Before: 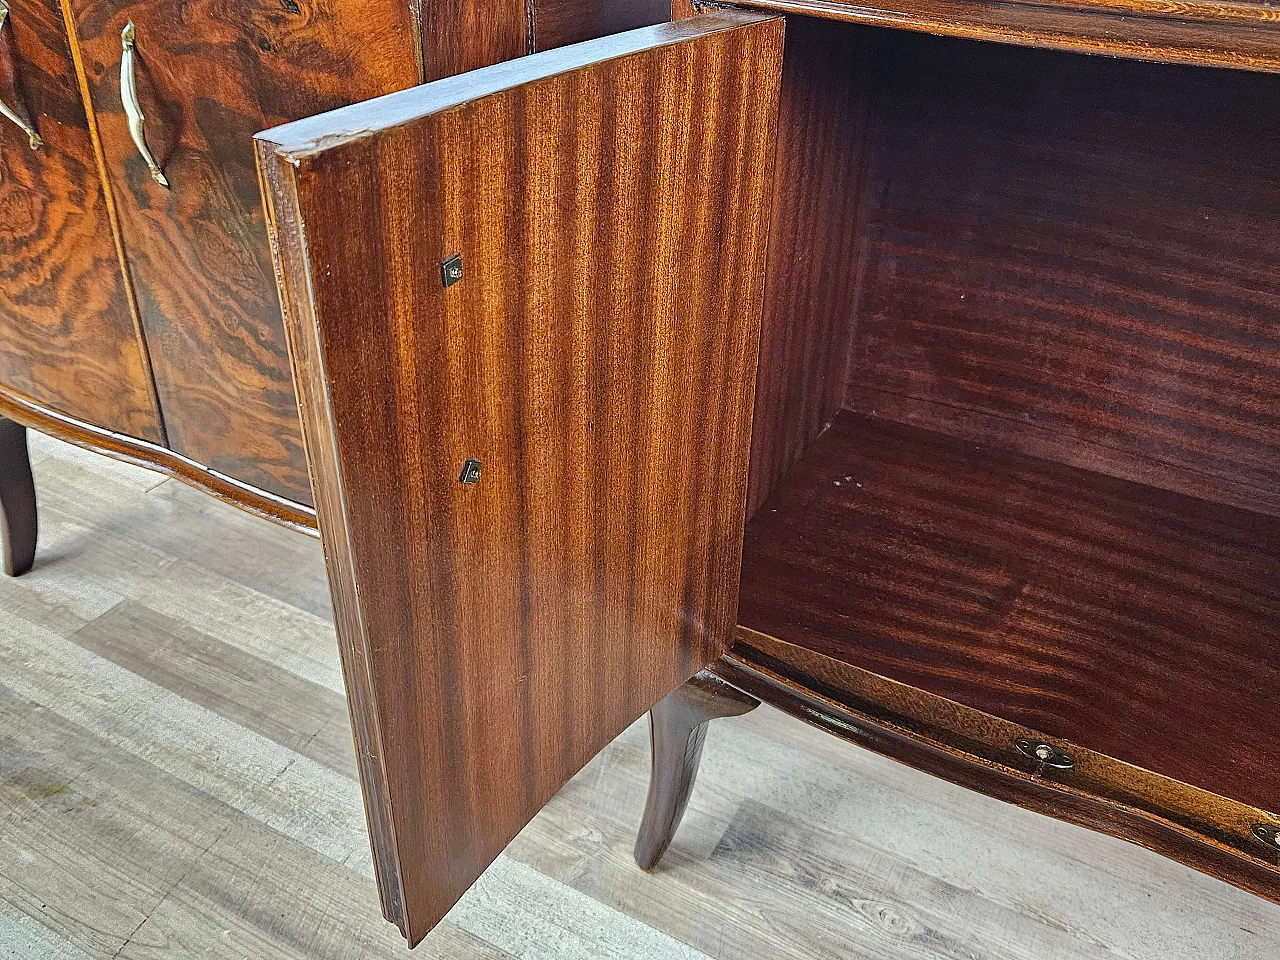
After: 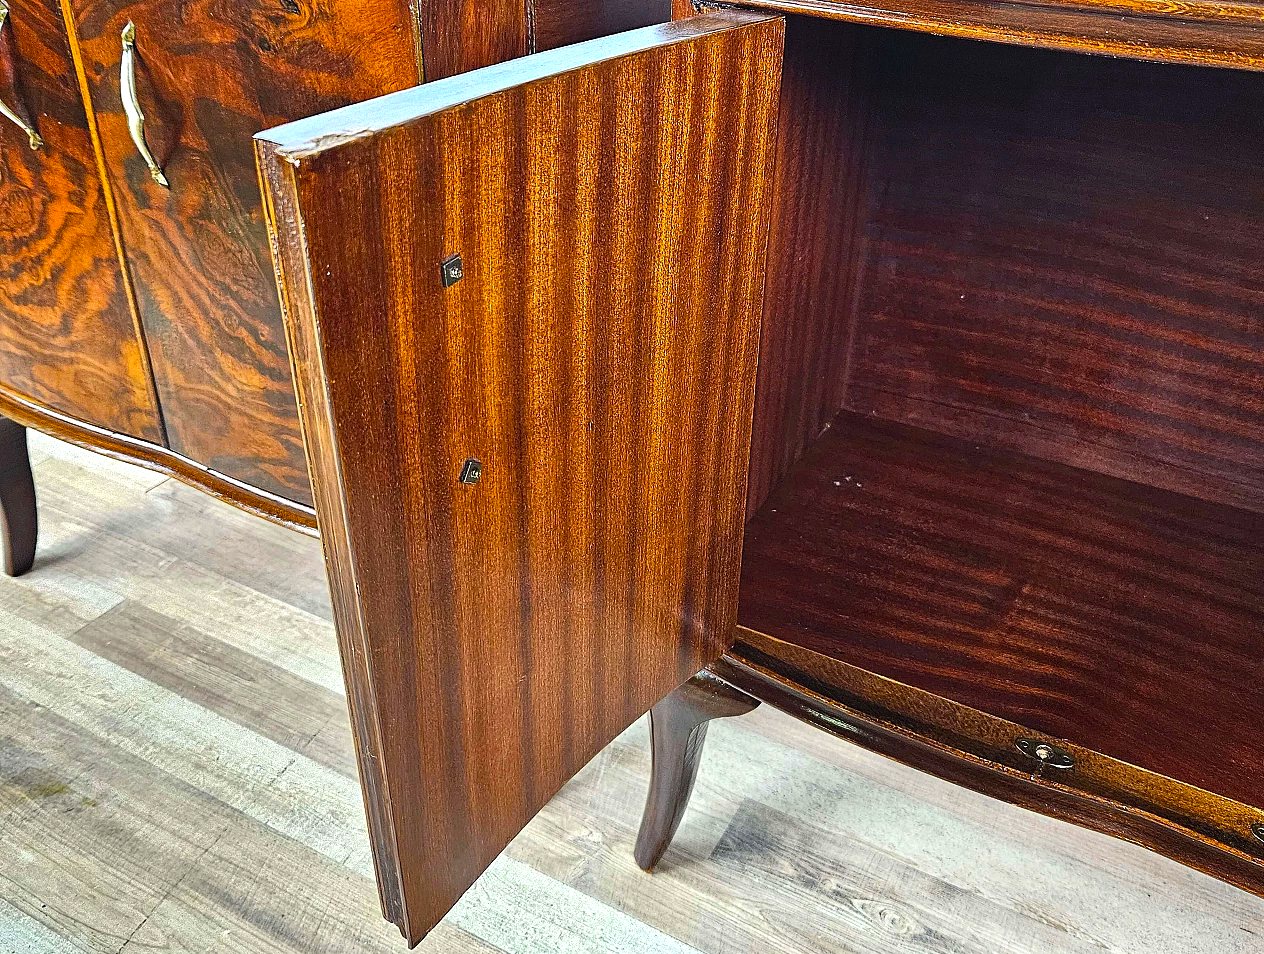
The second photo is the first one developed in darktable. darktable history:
color balance rgb: shadows lift › chroma 0.646%, shadows lift › hue 113.13°, perceptual saturation grading › global saturation 25.326%, perceptual brilliance grading › highlights 14.289%, perceptual brilliance grading › mid-tones -6.953%, perceptual brilliance grading › shadows -27.679%, global vibrance 3.334%
crop: left 0.05%
contrast brightness saturation: contrast 0.075, brightness 0.082, saturation 0.18
